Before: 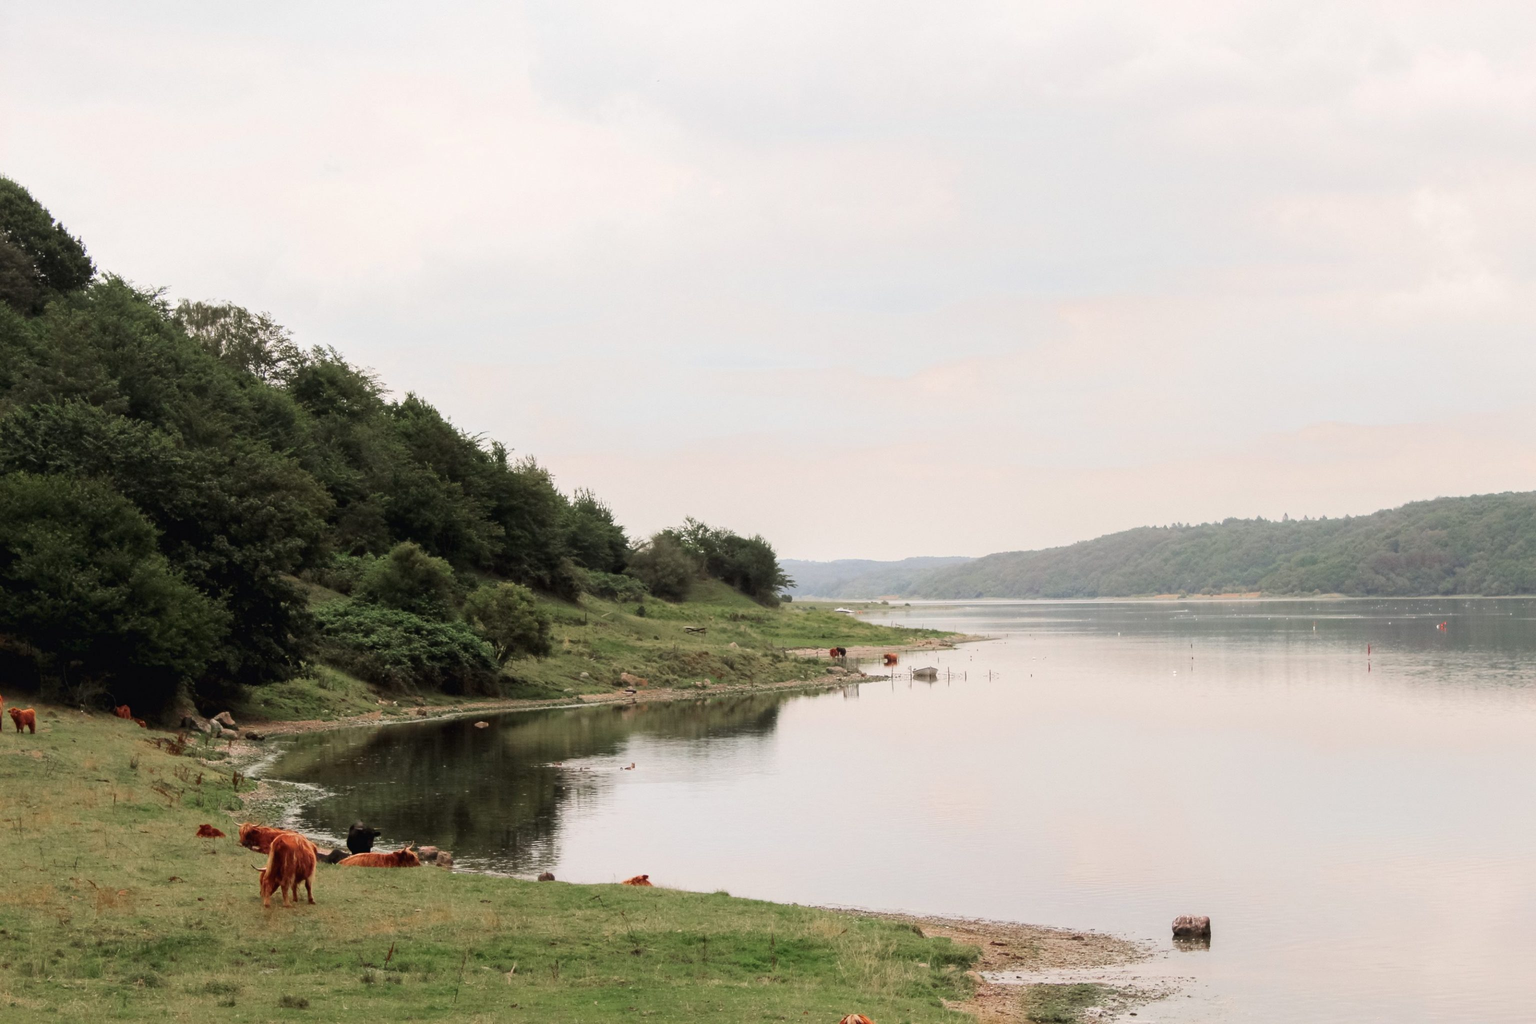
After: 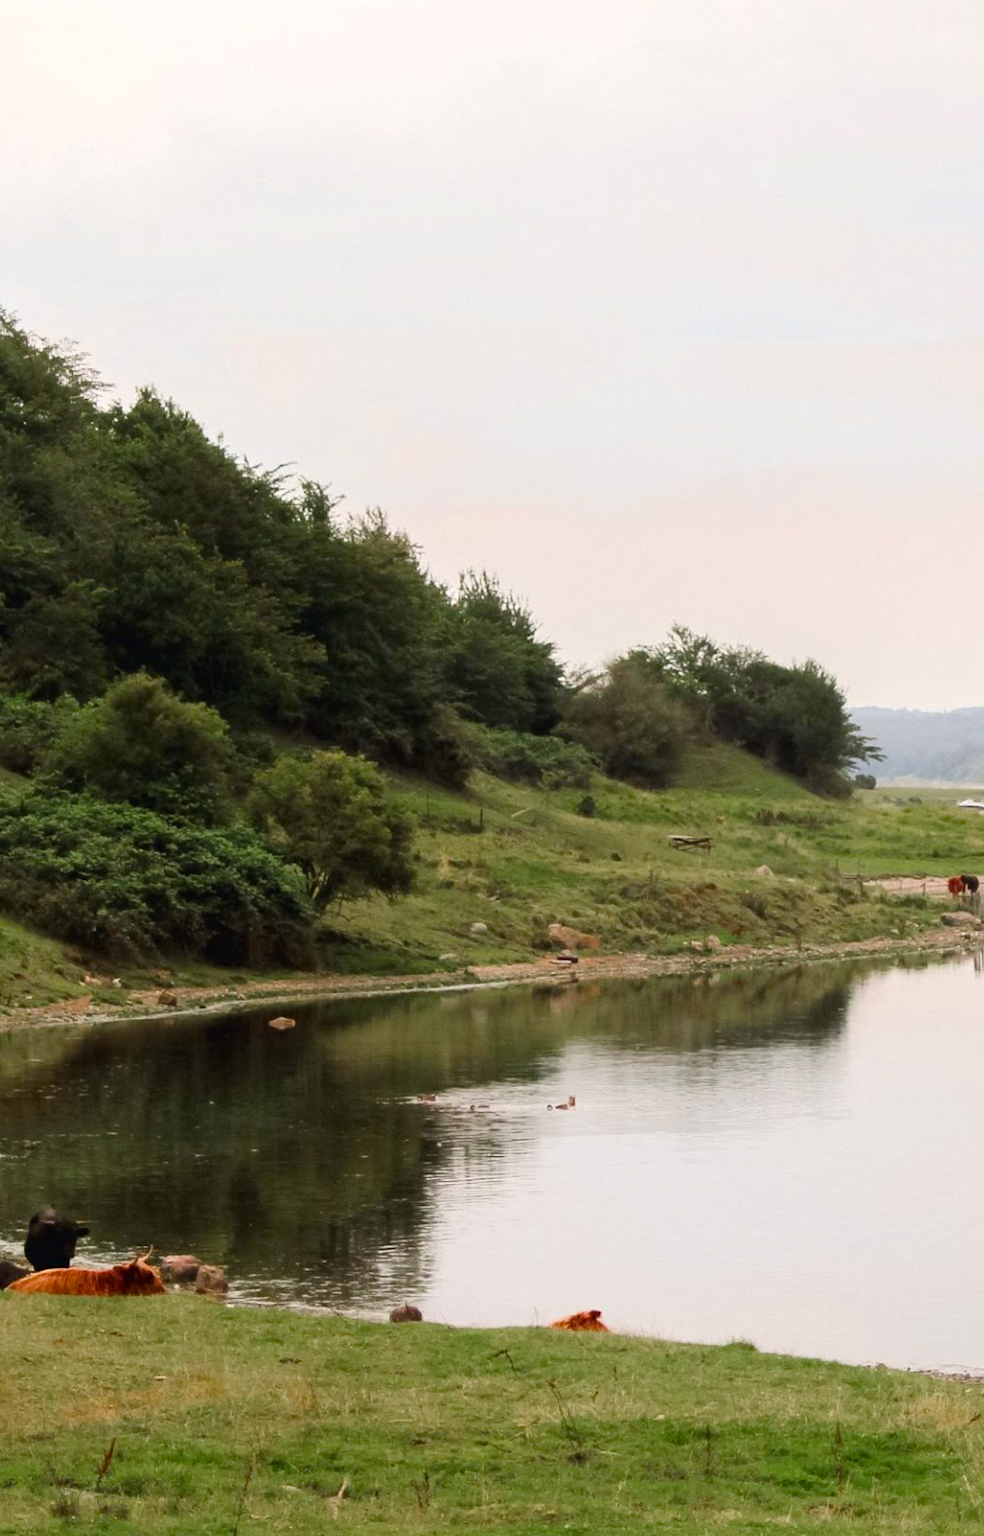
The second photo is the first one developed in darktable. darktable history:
crop and rotate: left 21.77%, top 18.528%, right 44.676%, bottom 2.997%
color balance rgb: linear chroma grading › global chroma 8.12%, perceptual saturation grading › global saturation 9.07%, perceptual saturation grading › highlights -13.84%, perceptual saturation grading › mid-tones 14.88%, perceptual saturation grading › shadows 22.8%, perceptual brilliance grading › highlights 2.61%, global vibrance 12.07%
